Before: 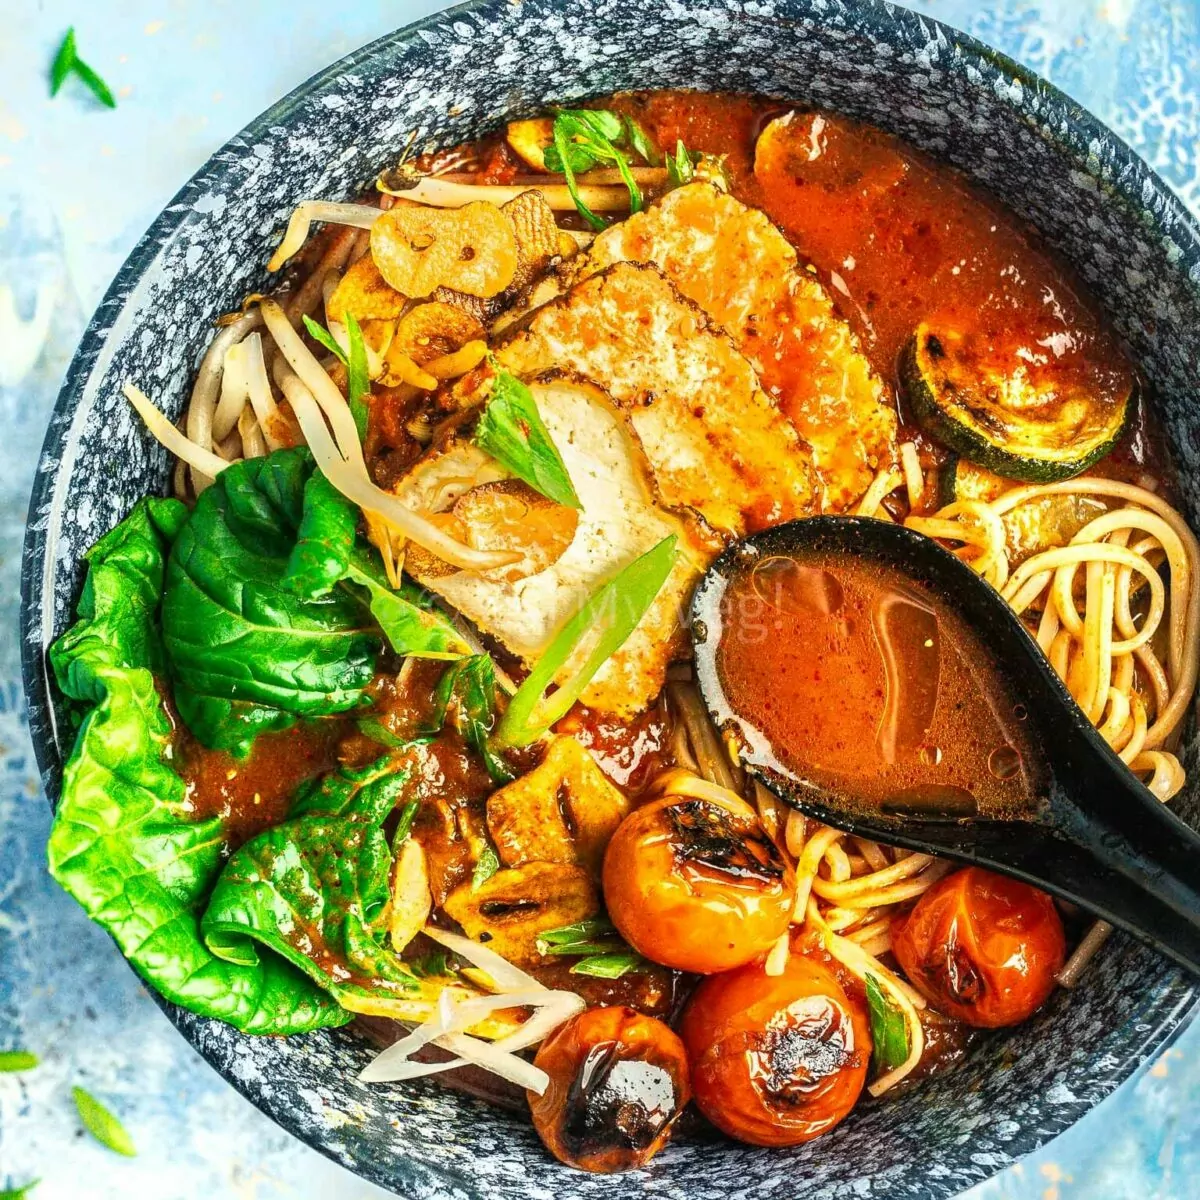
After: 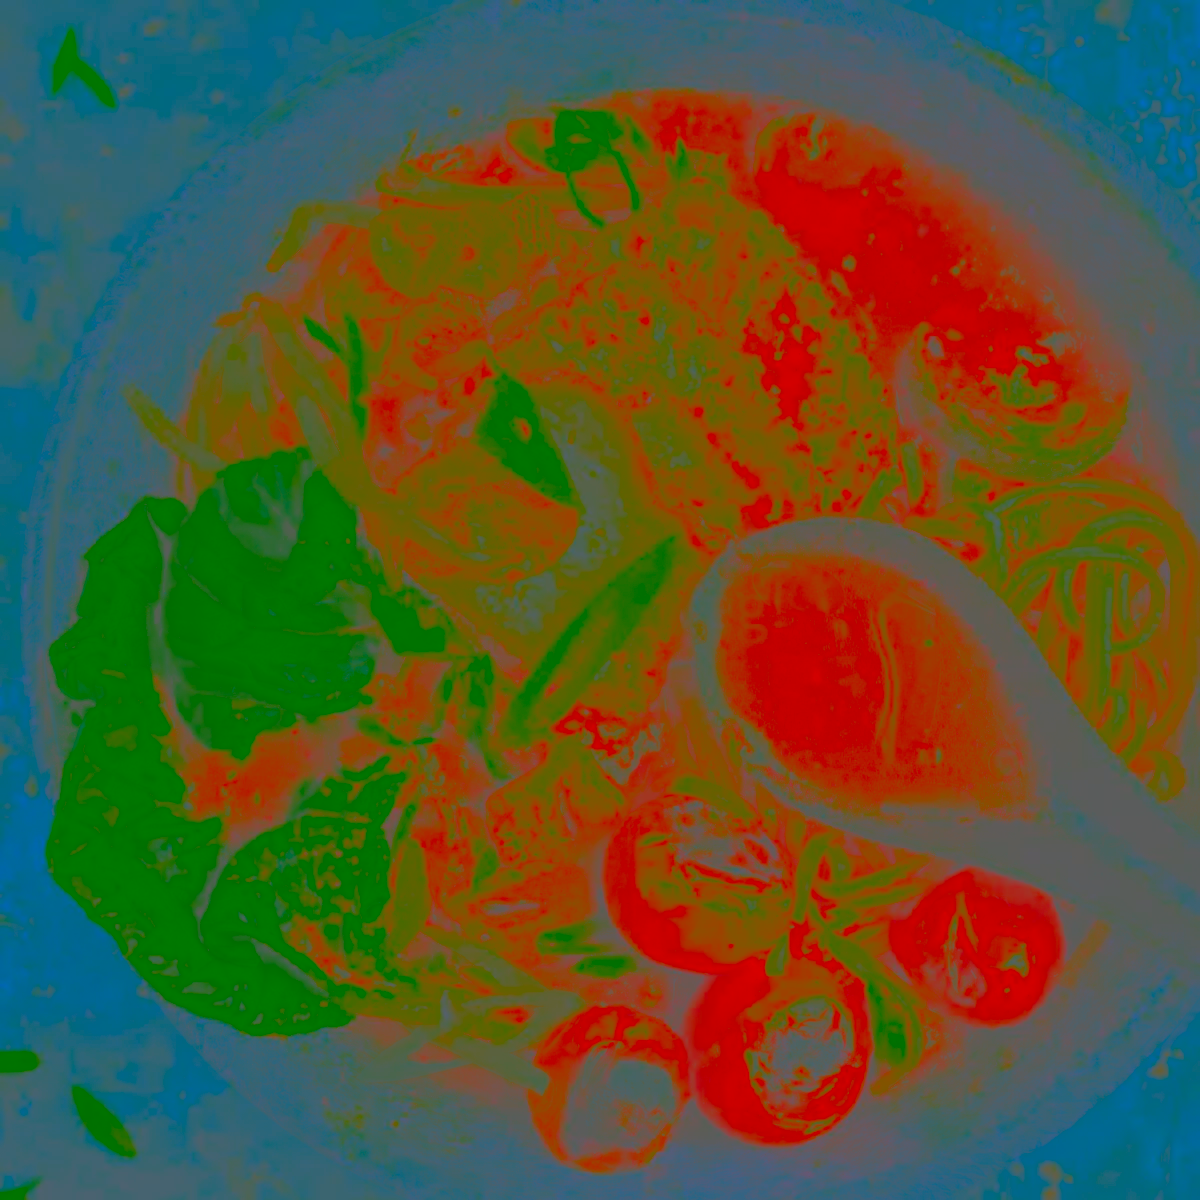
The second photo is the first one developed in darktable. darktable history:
tone equalizer: on, module defaults
white balance: red 0.925, blue 1.046
contrast brightness saturation: contrast -0.99, brightness -0.17, saturation 0.75
color correction: saturation 0.8
